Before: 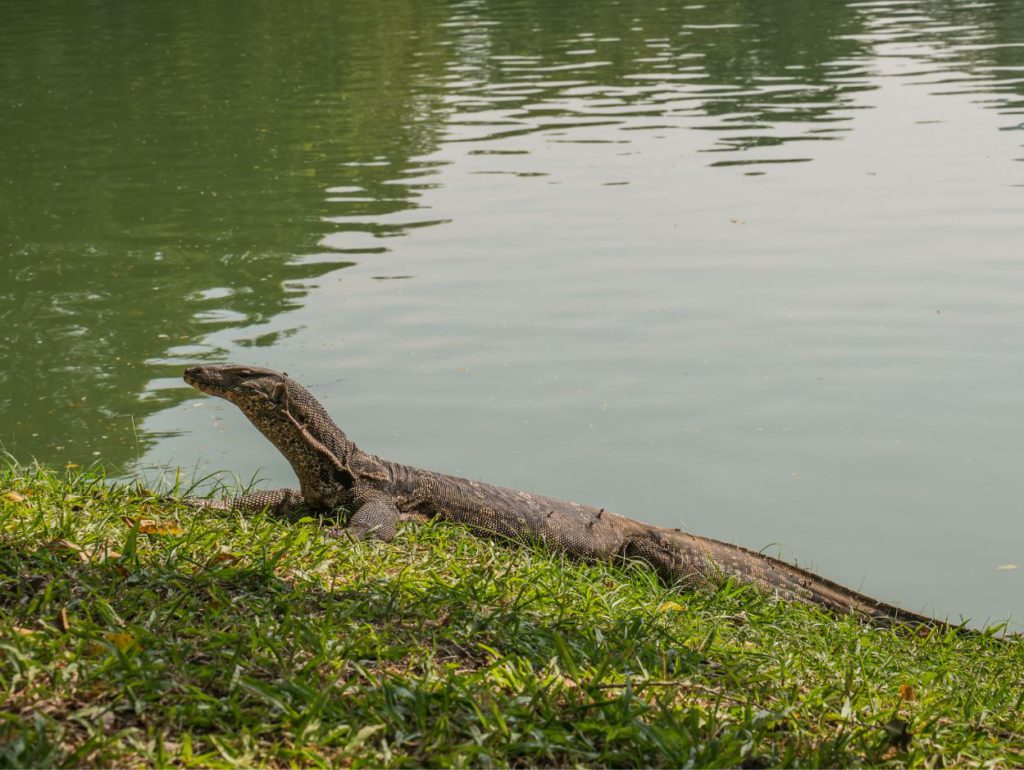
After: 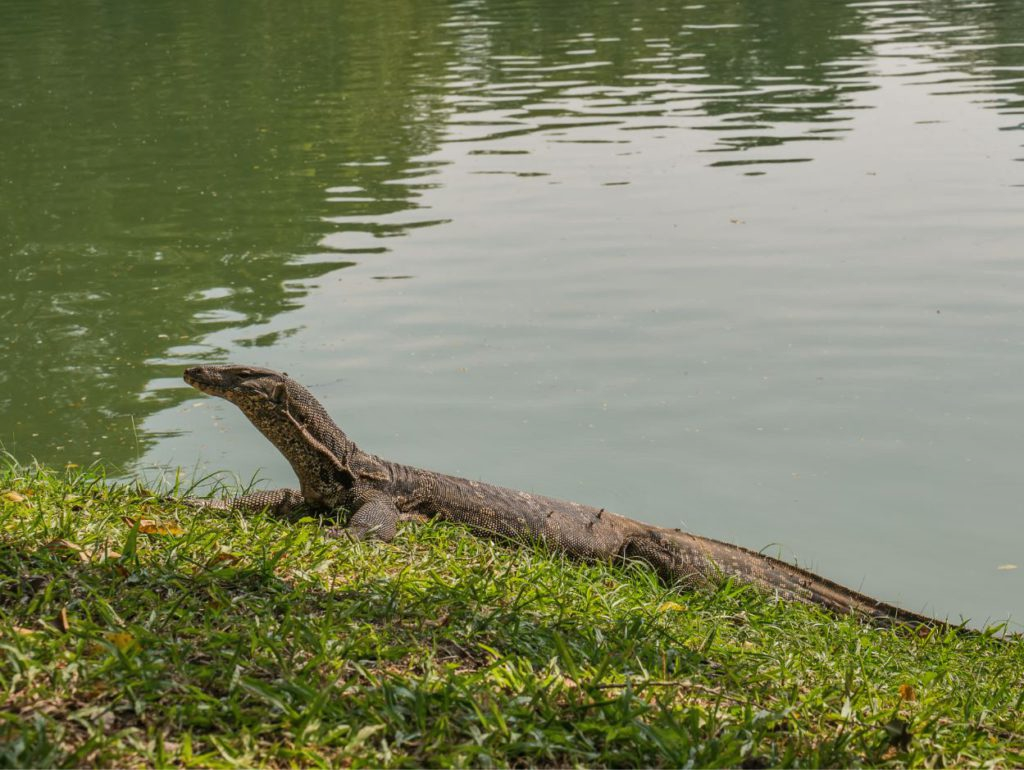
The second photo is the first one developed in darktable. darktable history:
shadows and highlights: highlights color adjustment 0%, low approximation 0.01, soften with gaussian
